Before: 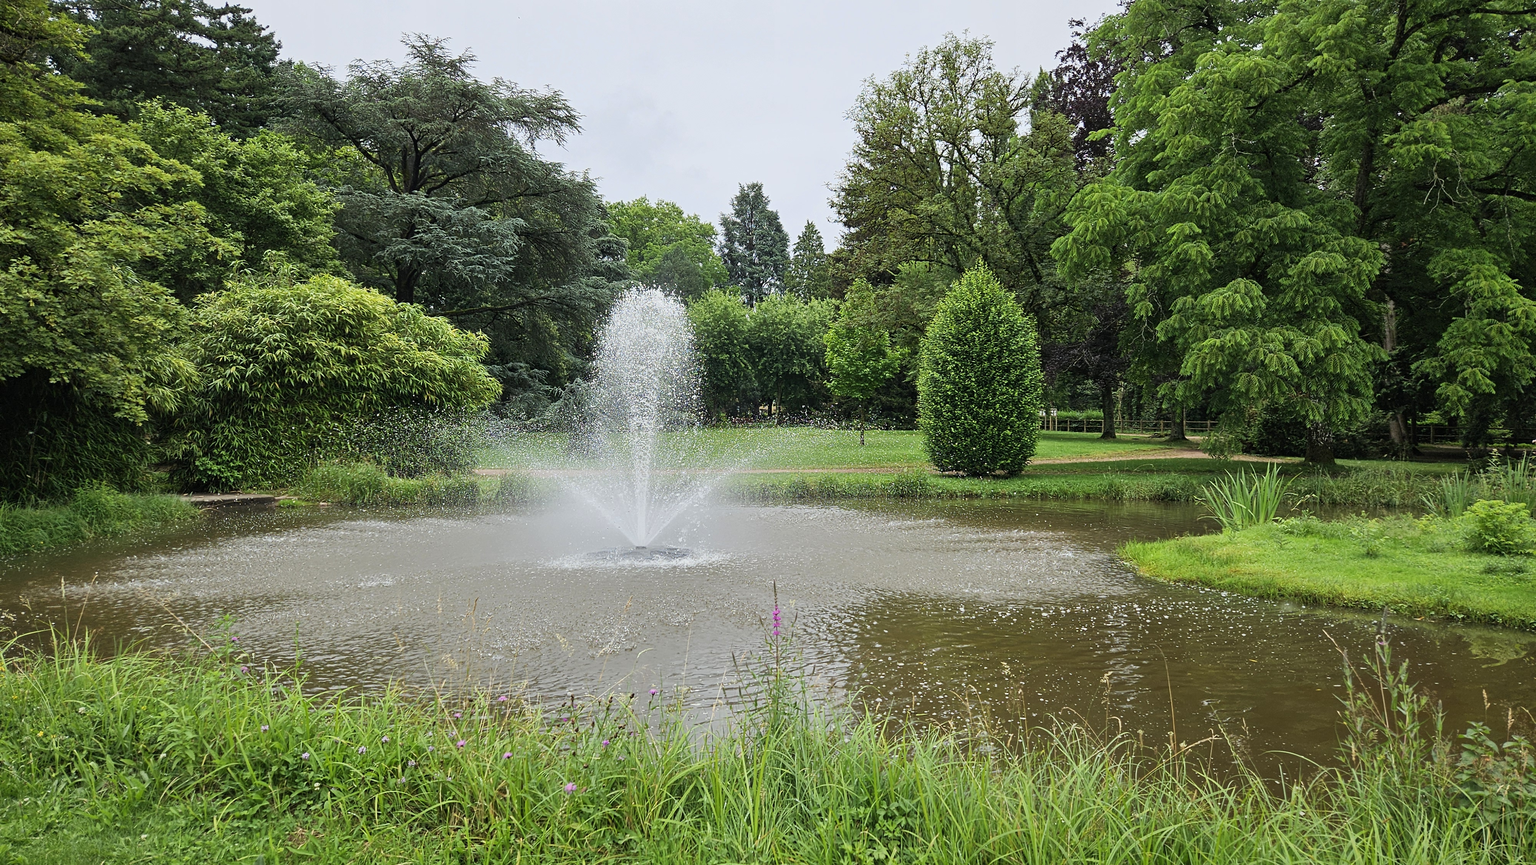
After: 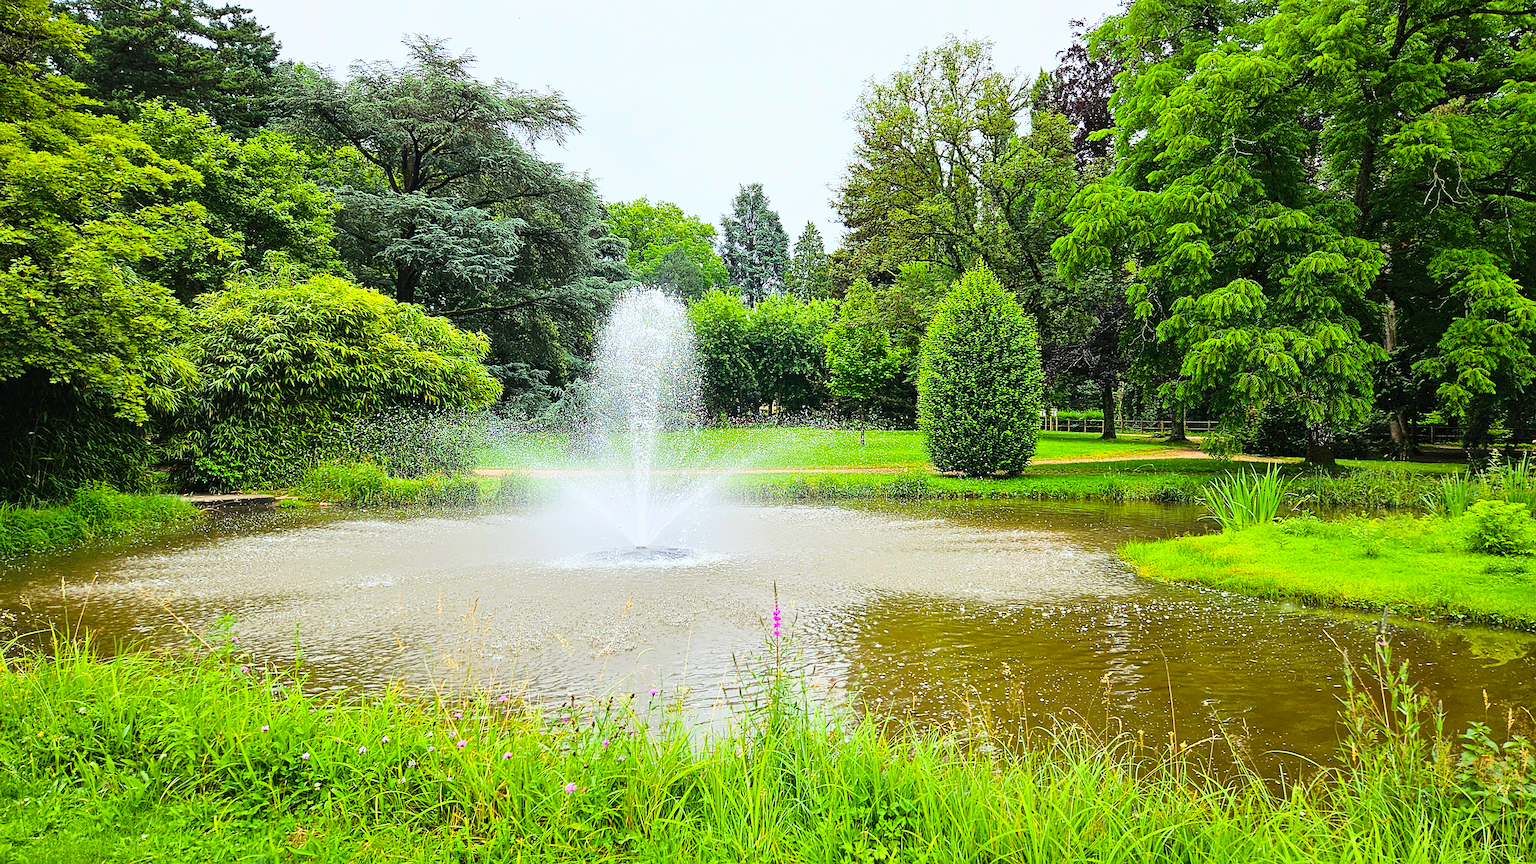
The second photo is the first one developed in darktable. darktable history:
color balance rgb: linear chroma grading › global chroma 15%, perceptual saturation grading › global saturation 30%
base curve: curves: ch0 [(0, 0) (0.032, 0.037) (0.105, 0.228) (0.435, 0.76) (0.856, 0.983) (1, 1)]
sharpen: on, module defaults
